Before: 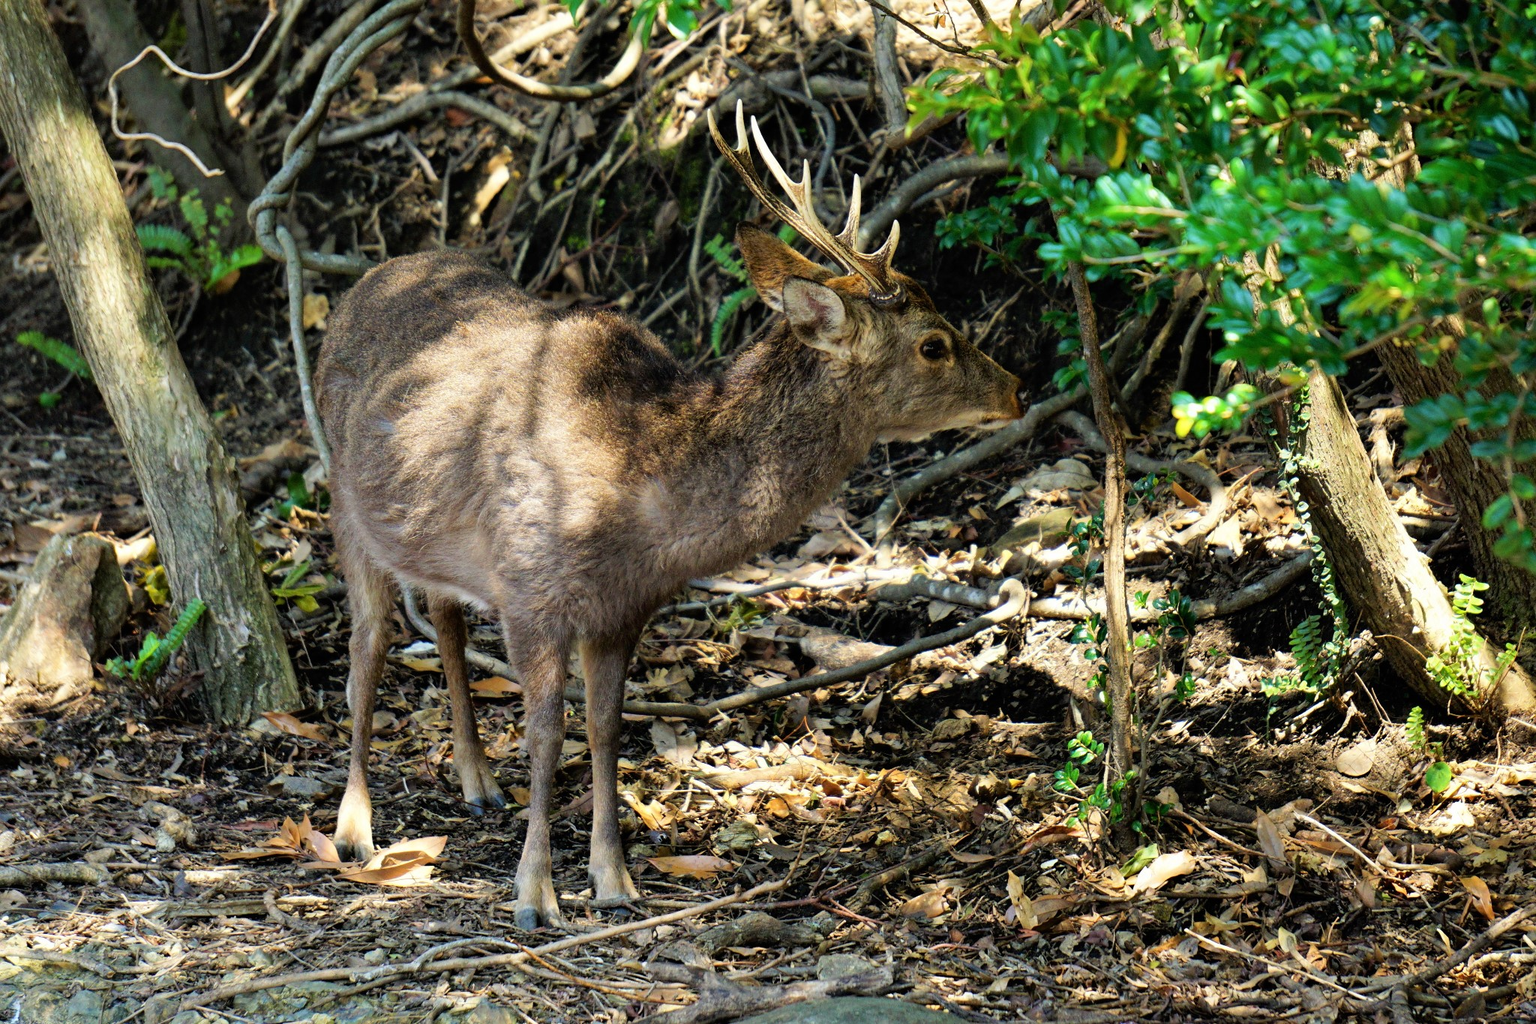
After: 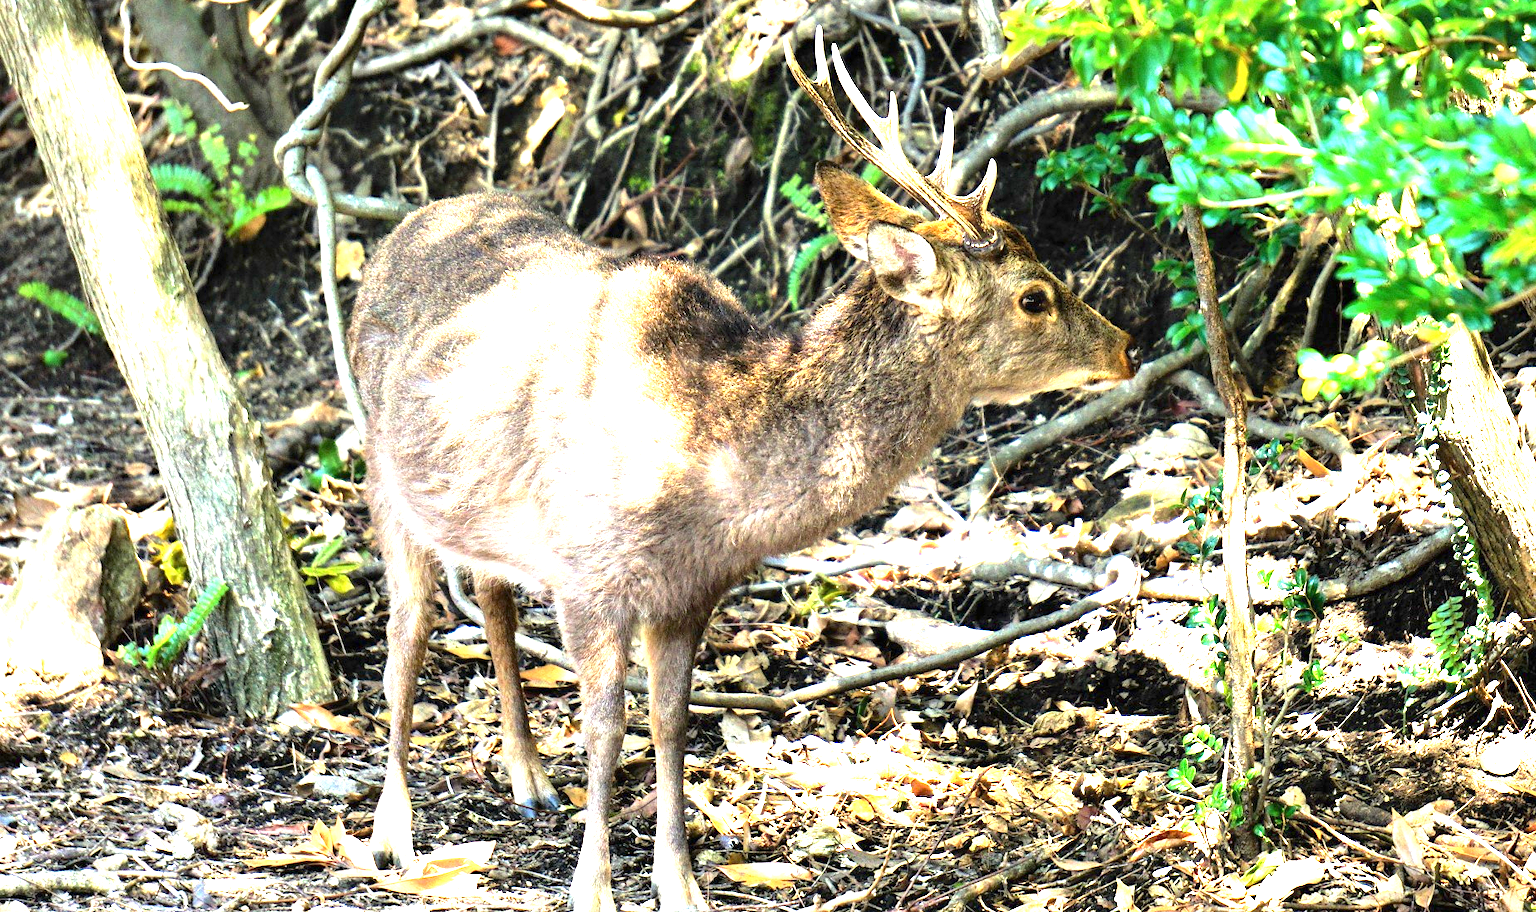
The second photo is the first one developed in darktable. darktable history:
crop: top 7.49%, right 9.717%, bottom 11.943%
exposure: exposure 2.25 EV, compensate highlight preservation false
